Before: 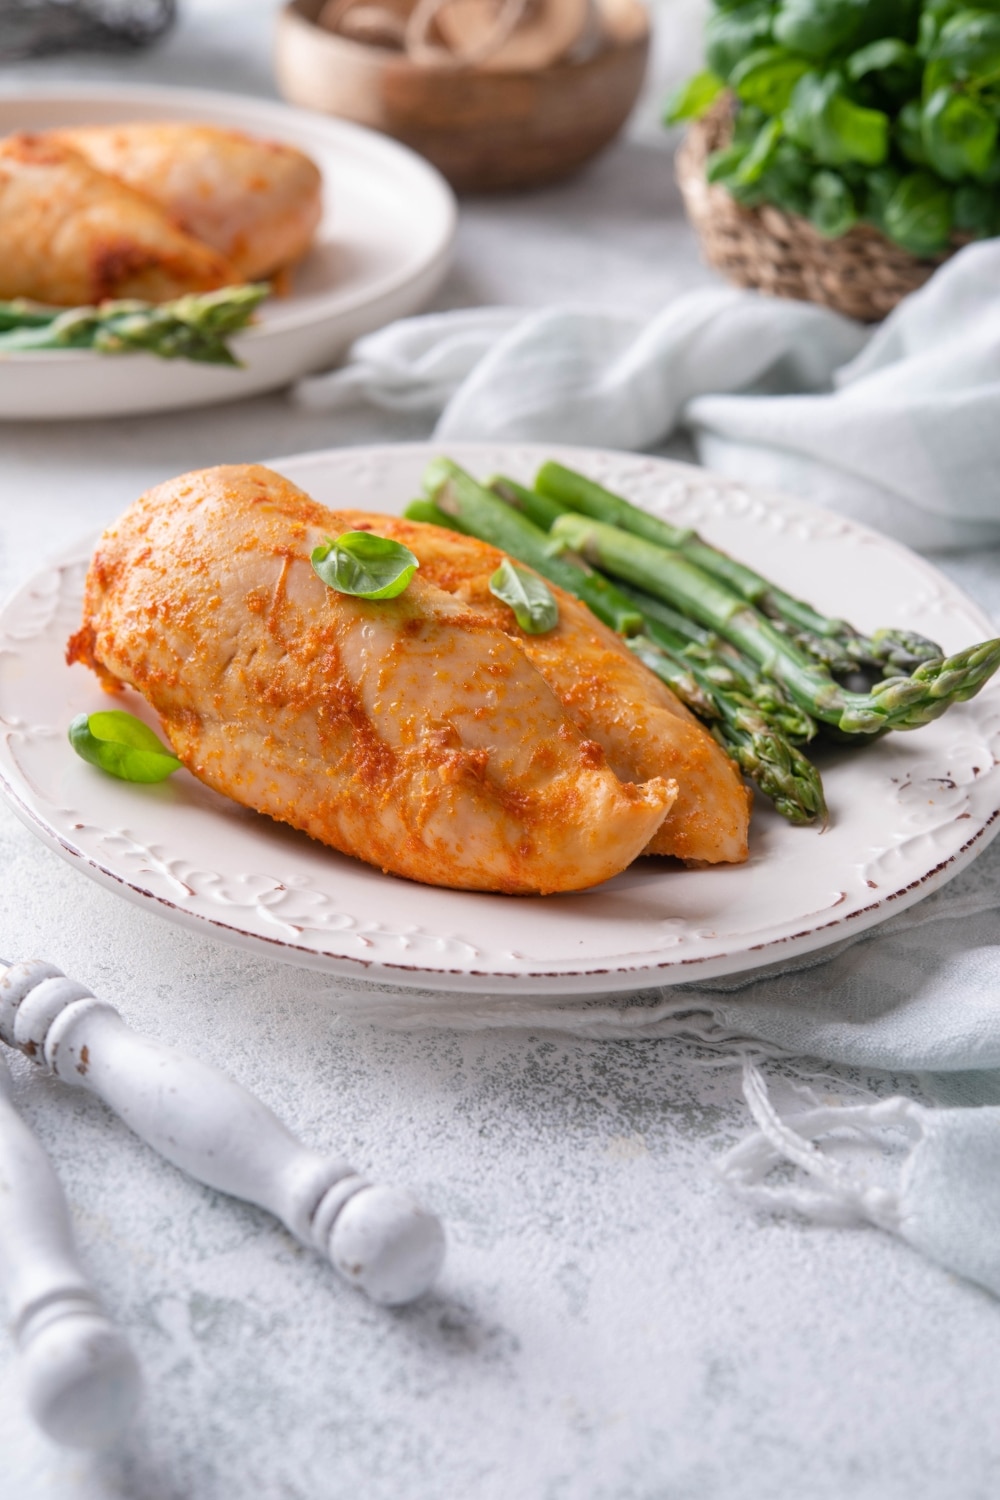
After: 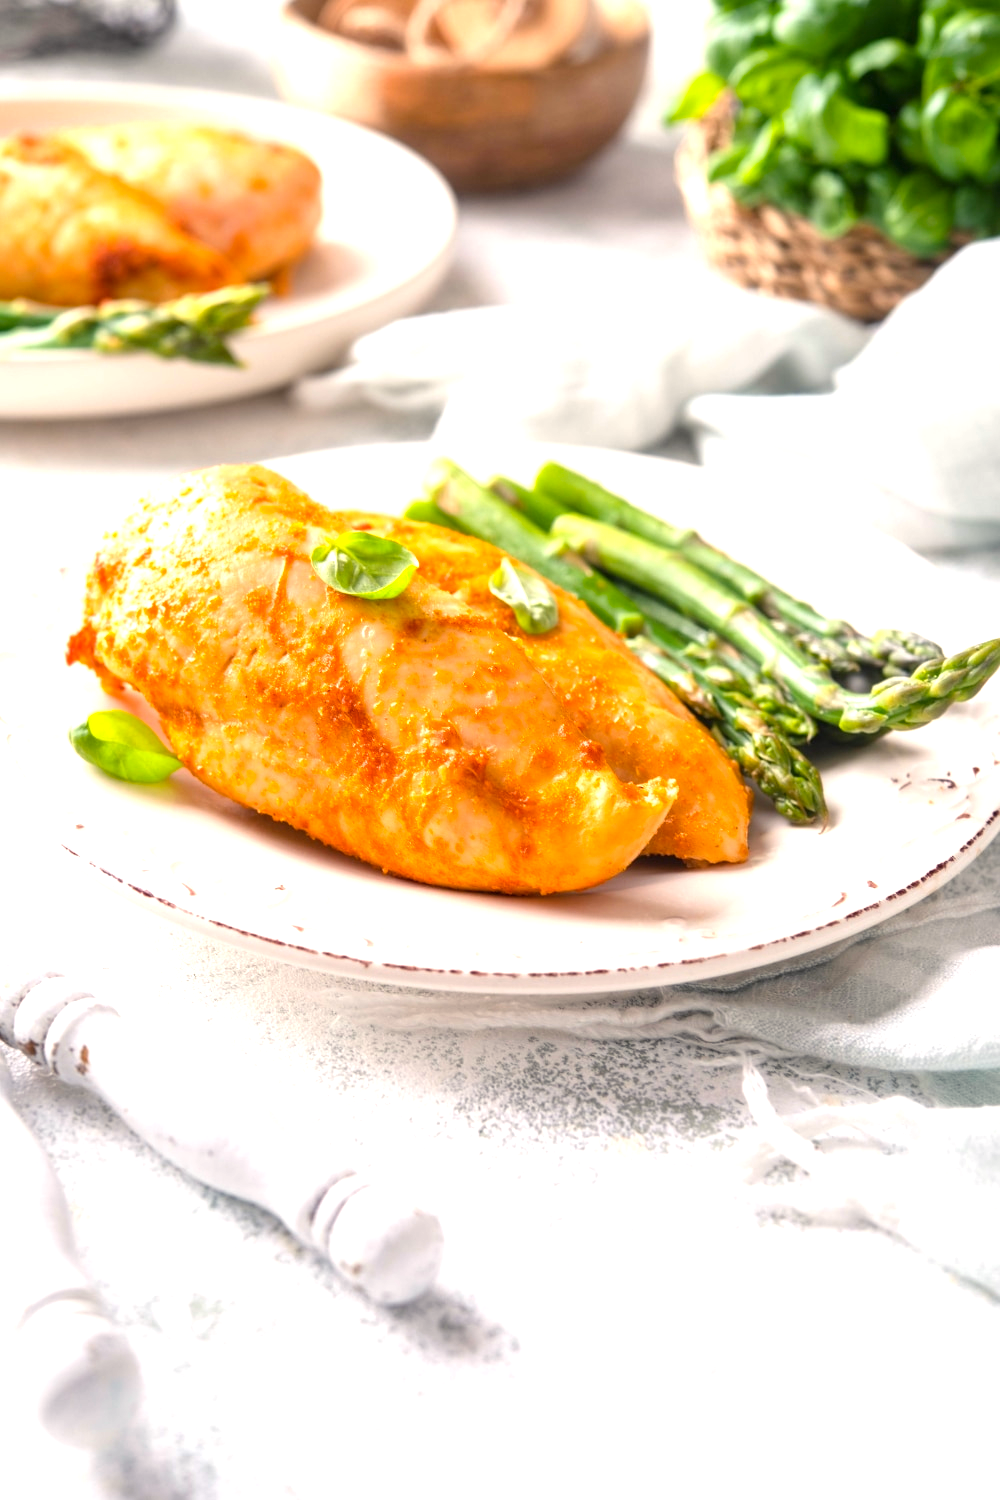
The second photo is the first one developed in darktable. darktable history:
color balance rgb: highlights gain › chroma 3.027%, highlights gain › hue 75.99°, perceptual saturation grading › global saturation 17.474%
exposure: black level correction 0, exposure 1.097 EV, compensate exposure bias true, compensate highlight preservation false
